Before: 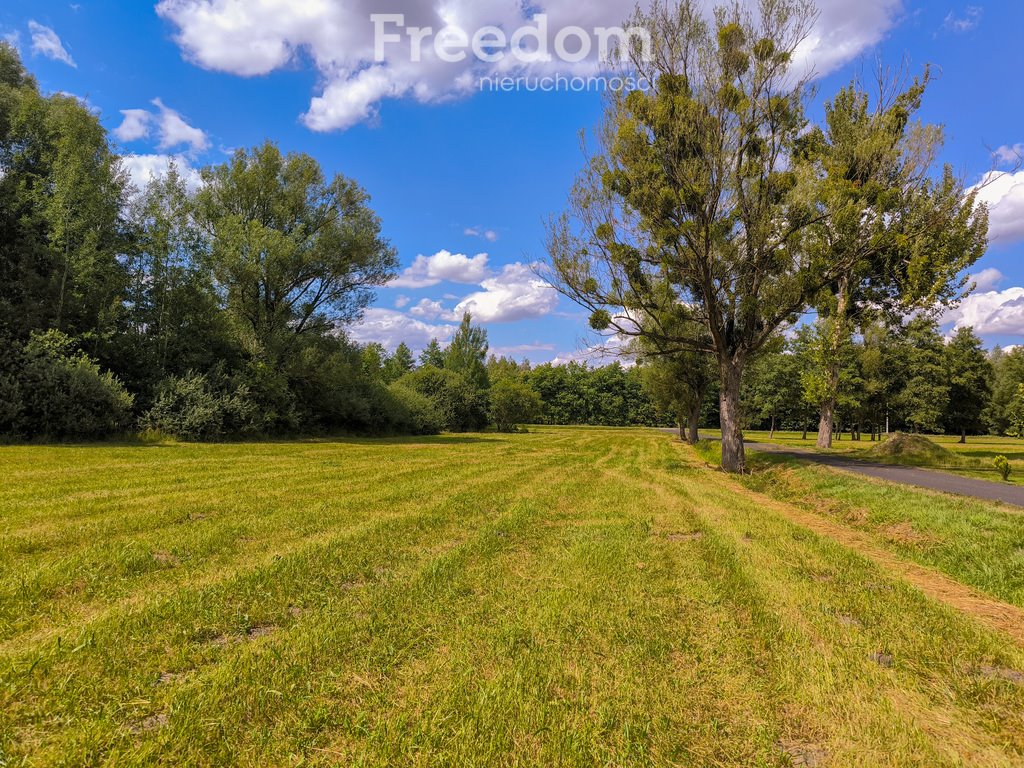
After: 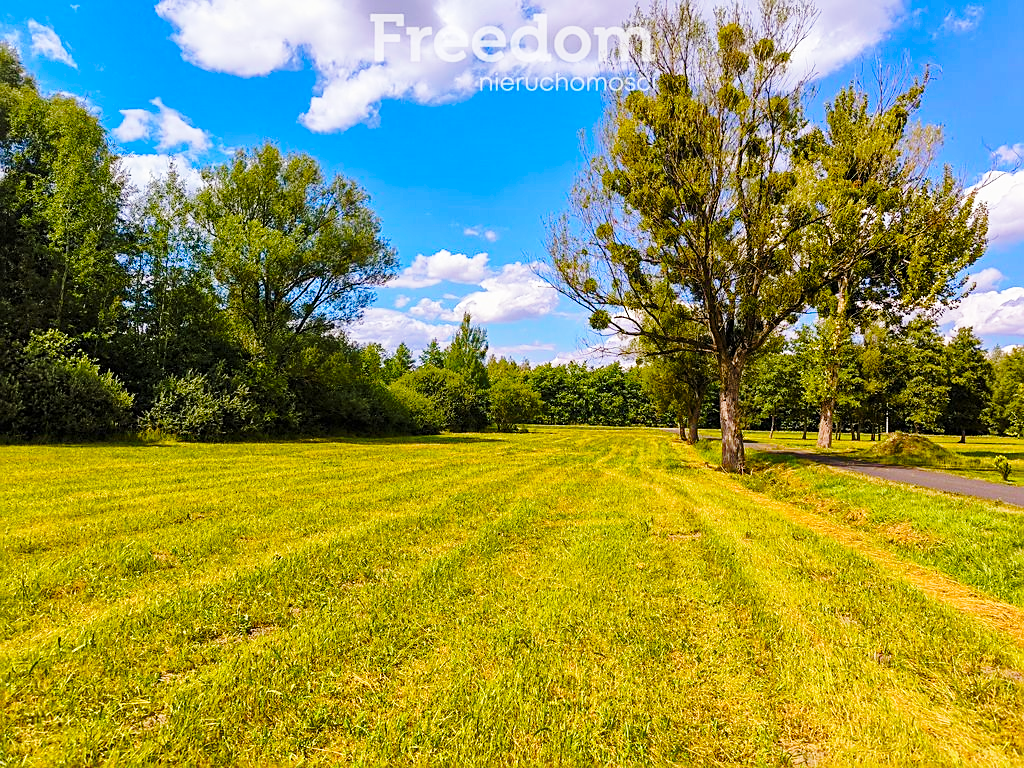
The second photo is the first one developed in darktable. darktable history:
base curve: curves: ch0 [(0, 0) (0.028, 0.03) (0.121, 0.232) (0.46, 0.748) (0.859, 0.968) (1, 1)], preserve colors none
color balance rgb: perceptual saturation grading › global saturation 20%, perceptual saturation grading › highlights -25.288%, perceptual saturation grading › shadows 24.887%, global vibrance 34.658%
sharpen: on, module defaults
exposure: exposure -0.072 EV, compensate highlight preservation false
